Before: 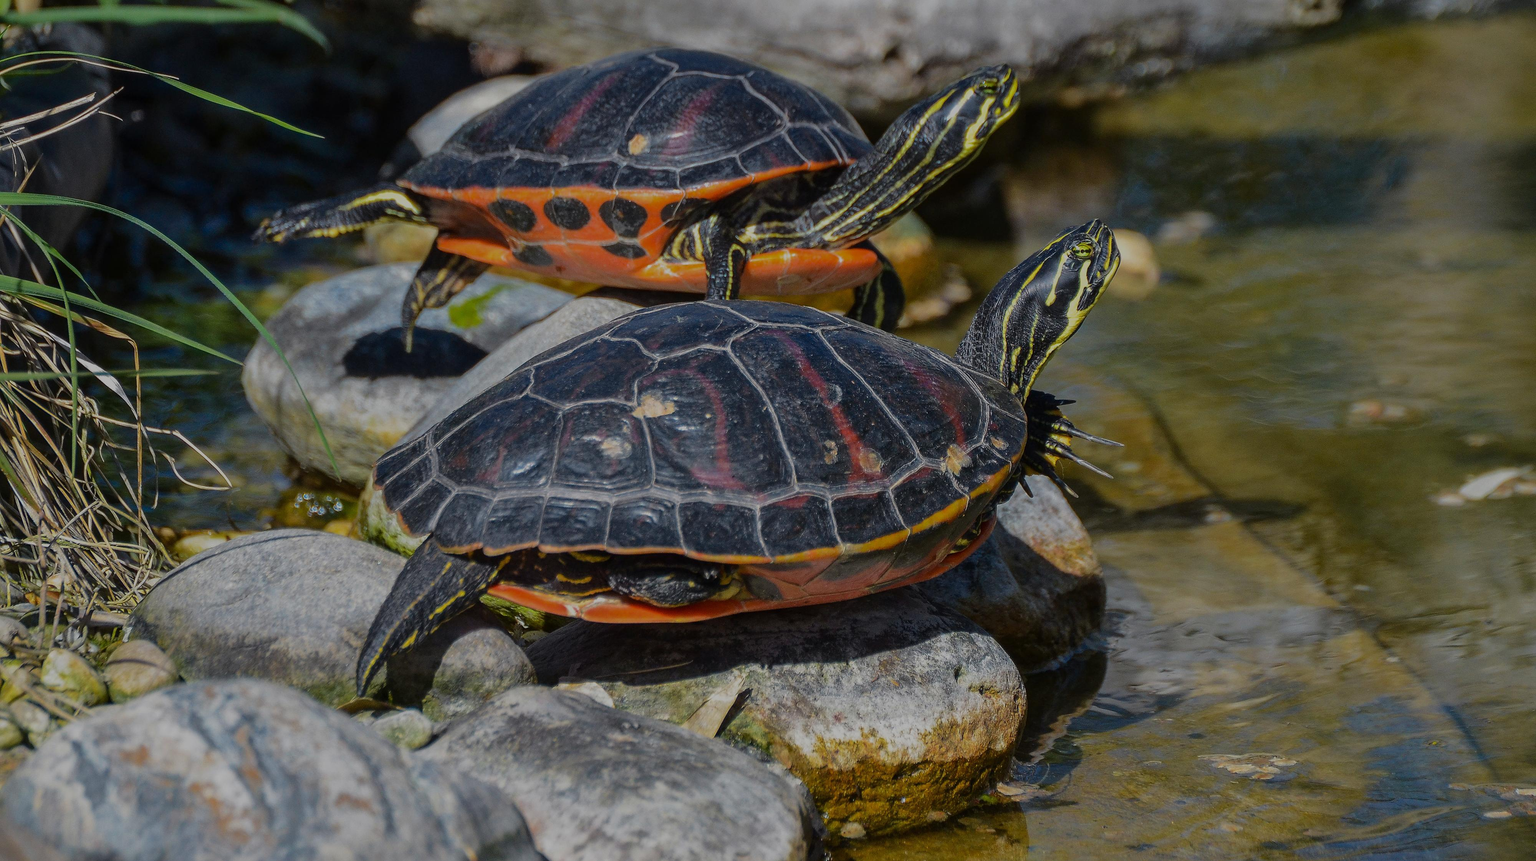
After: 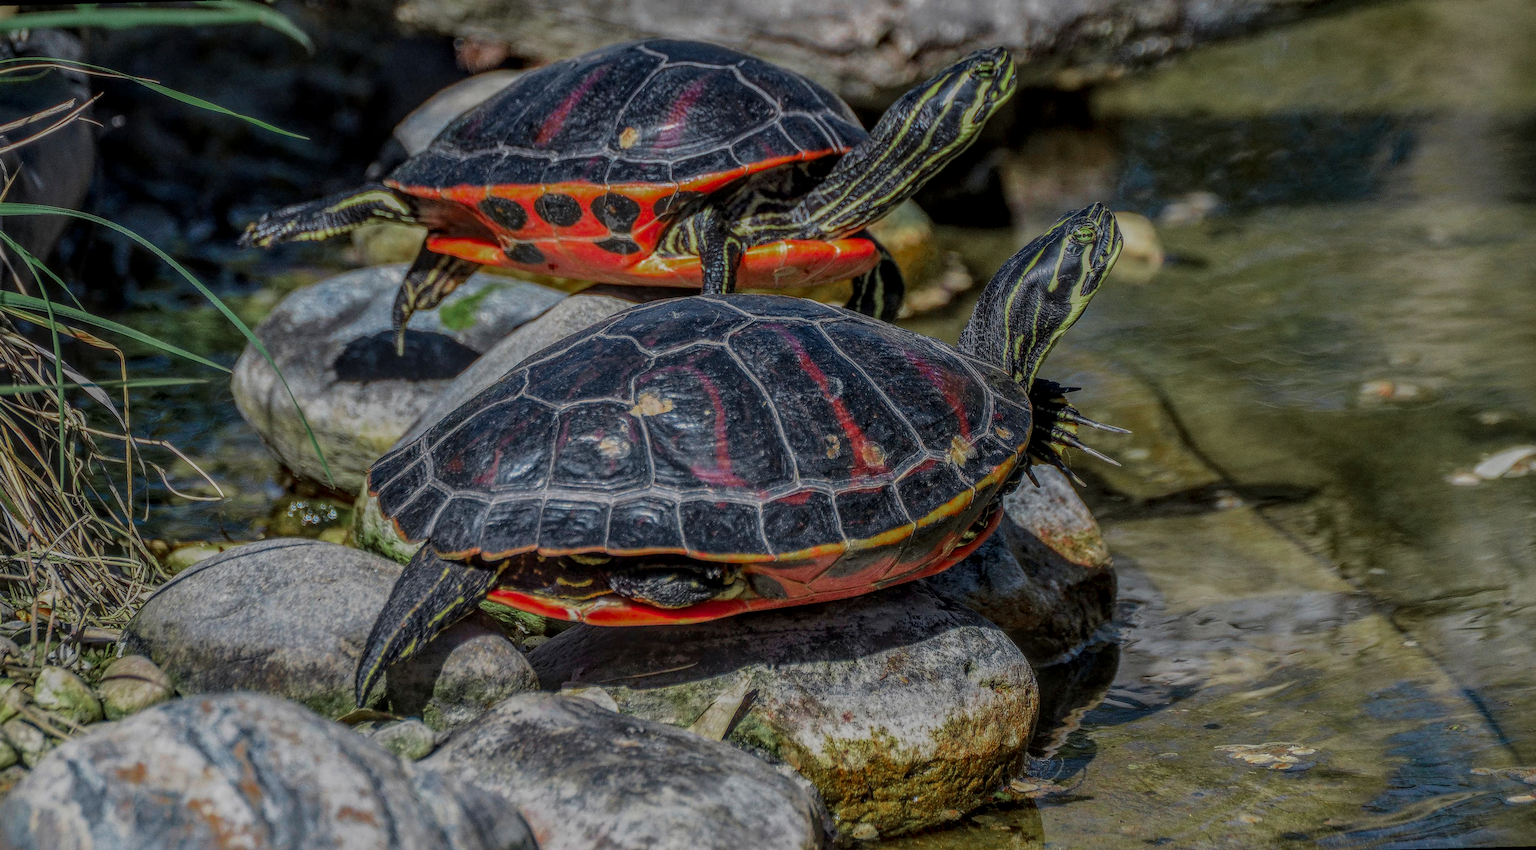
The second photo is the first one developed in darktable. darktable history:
local contrast: highlights 0%, shadows 0%, detail 200%, midtone range 0.25
rotate and perspective: rotation -1.42°, crop left 0.016, crop right 0.984, crop top 0.035, crop bottom 0.965
velvia: on, module defaults
color zones: curves: ch0 [(0, 0.466) (0.128, 0.466) (0.25, 0.5) (0.375, 0.456) (0.5, 0.5) (0.625, 0.5) (0.737, 0.652) (0.875, 0.5)]; ch1 [(0, 0.603) (0.125, 0.618) (0.261, 0.348) (0.372, 0.353) (0.497, 0.363) (0.611, 0.45) (0.731, 0.427) (0.875, 0.518) (0.998, 0.652)]; ch2 [(0, 0.559) (0.125, 0.451) (0.253, 0.564) (0.37, 0.578) (0.5, 0.466) (0.625, 0.471) (0.731, 0.471) (0.88, 0.485)]
